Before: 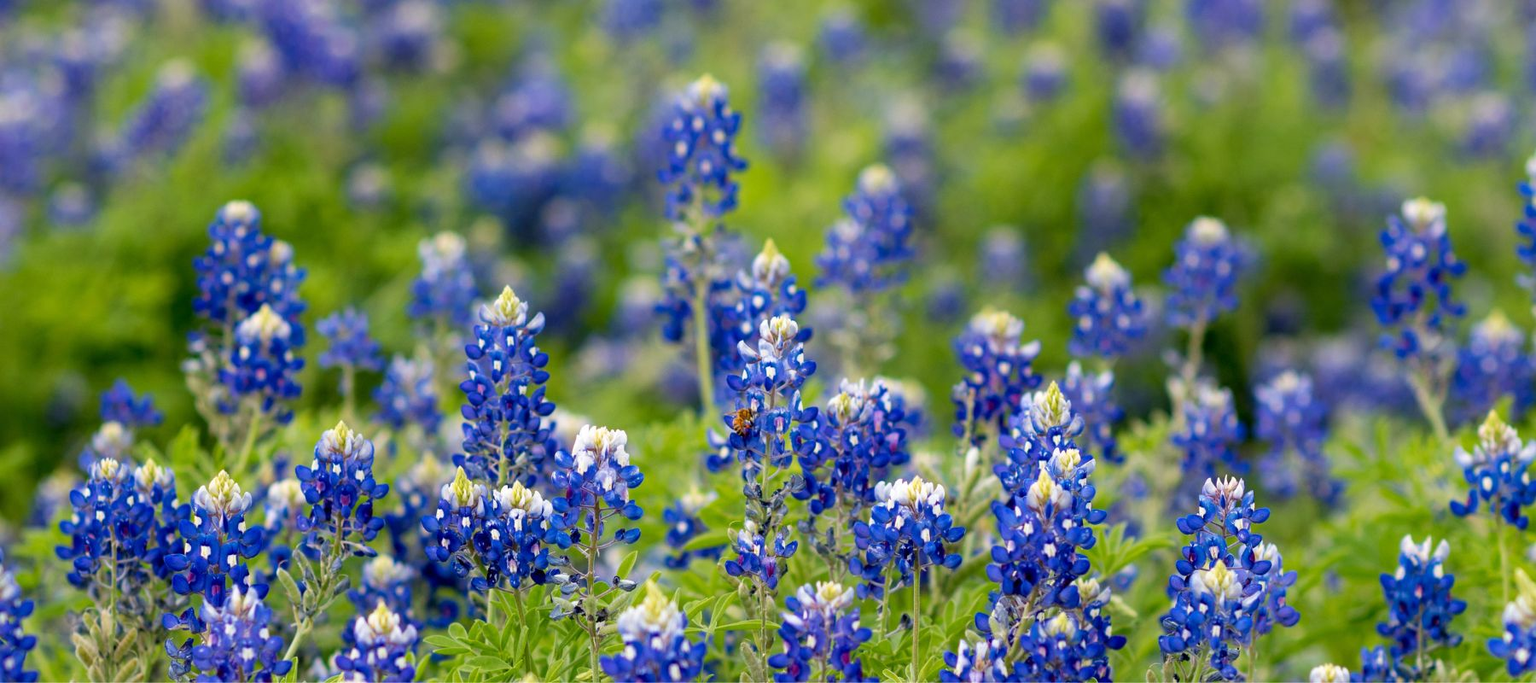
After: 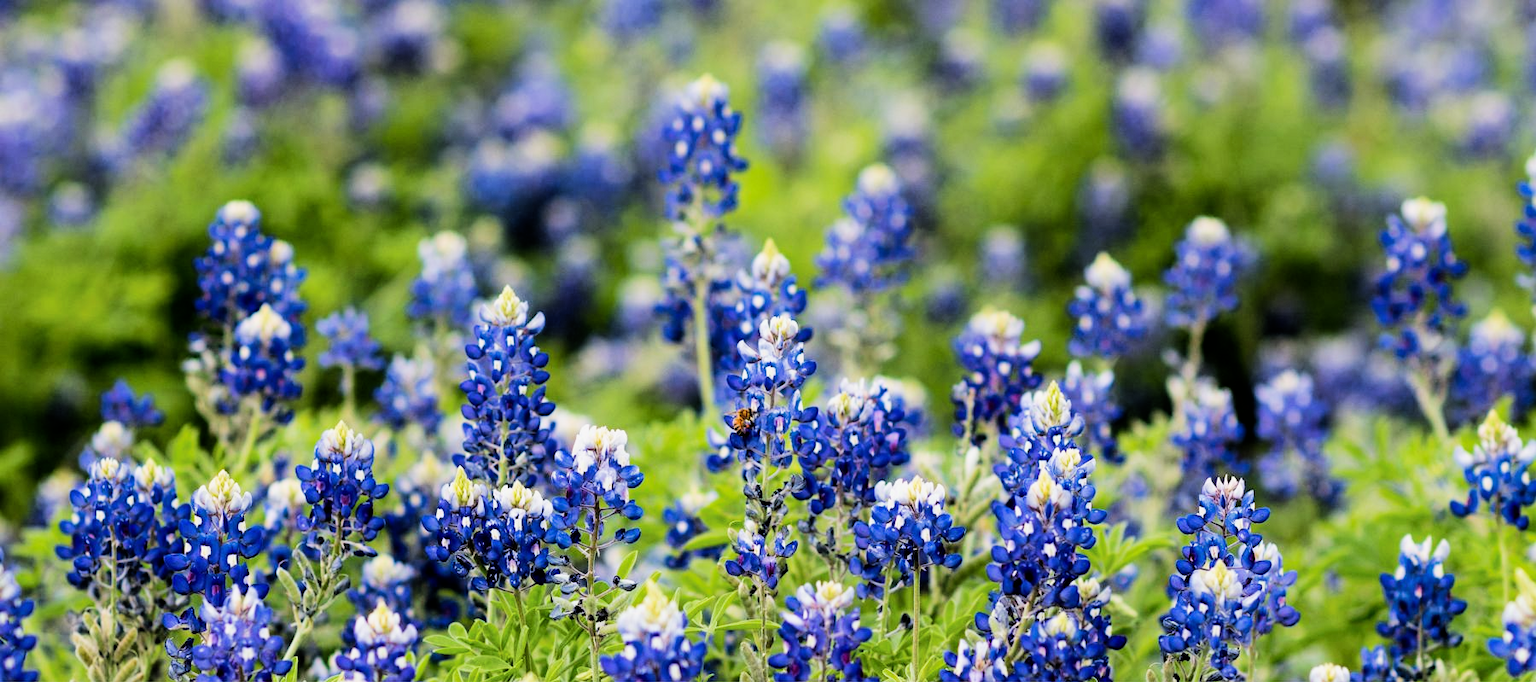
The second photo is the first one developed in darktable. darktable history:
filmic rgb: black relative exposure -5 EV, hardness 2.88, contrast 1.3, highlights saturation mix -30%
tone equalizer: -8 EV -0.75 EV, -7 EV -0.7 EV, -6 EV -0.6 EV, -5 EV -0.4 EV, -3 EV 0.4 EV, -2 EV 0.6 EV, -1 EV 0.7 EV, +0 EV 0.75 EV, edges refinement/feathering 500, mask exposure compensation -1.57 EV, preserve details no
